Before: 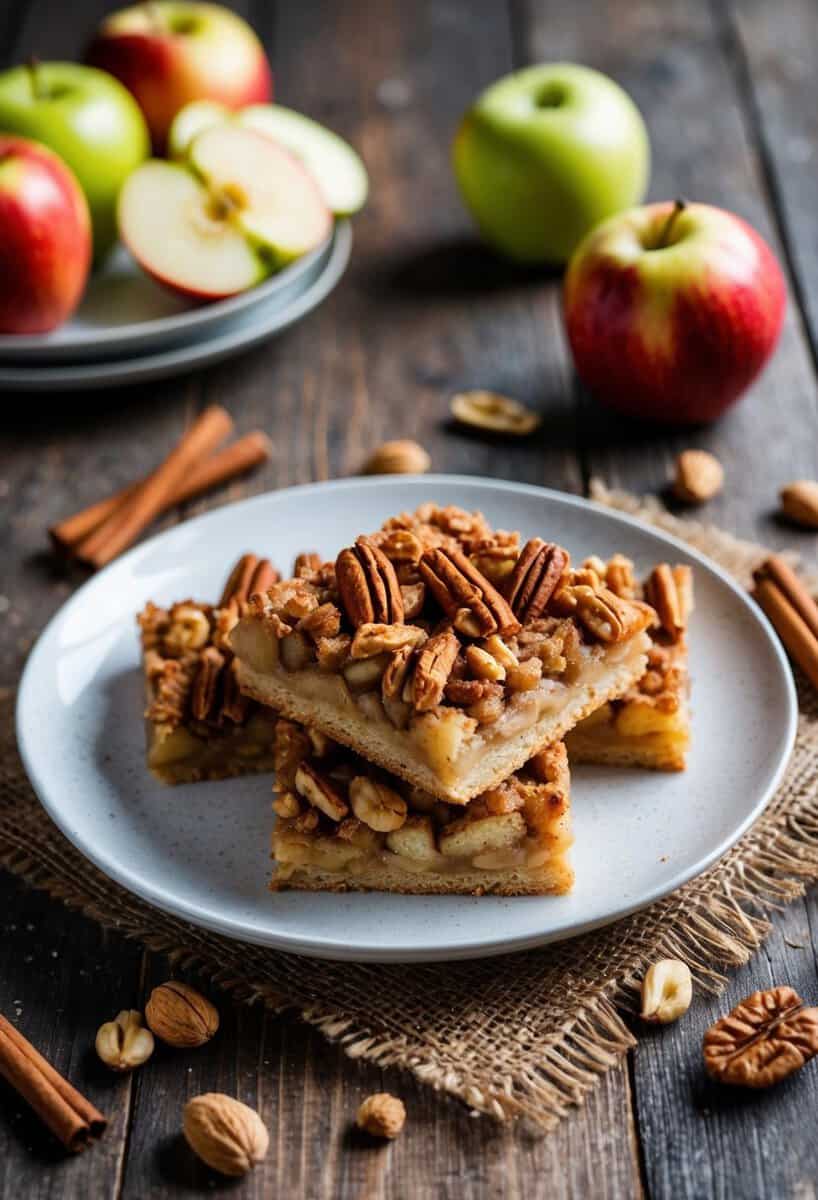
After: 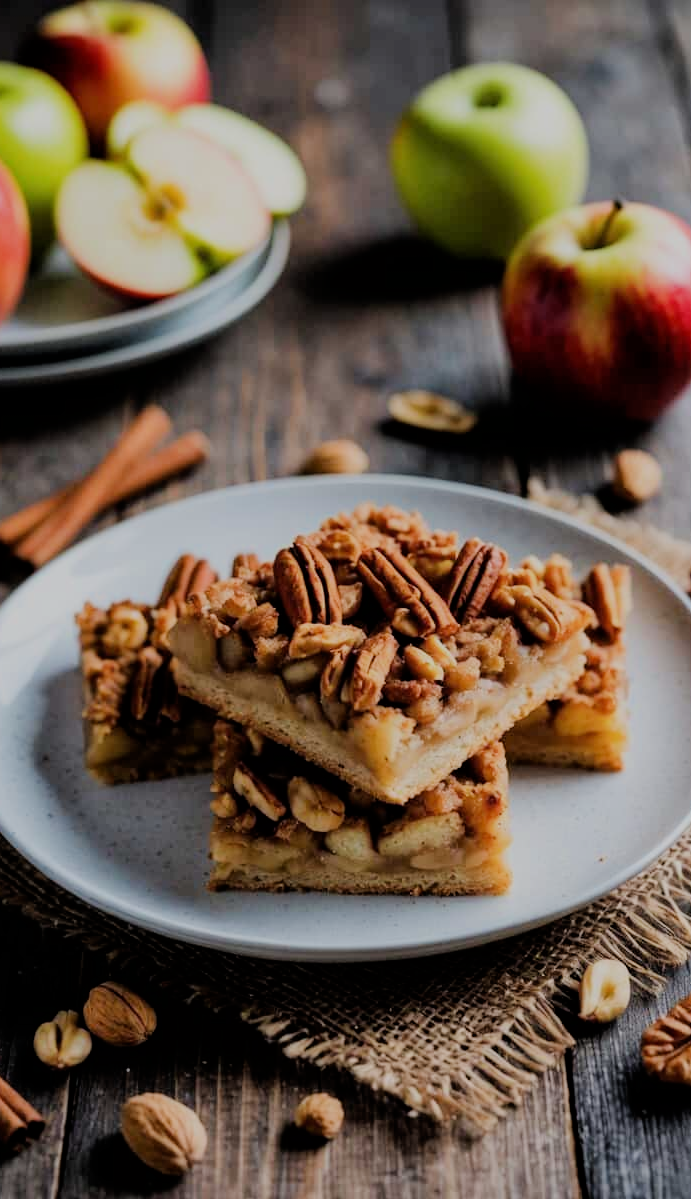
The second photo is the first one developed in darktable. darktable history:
filmic rgb: black relative exposure -6.17 EV, white relative exposure 6.96 EV, hardness 2.26
crop: left 7.587%, right 7.862%
